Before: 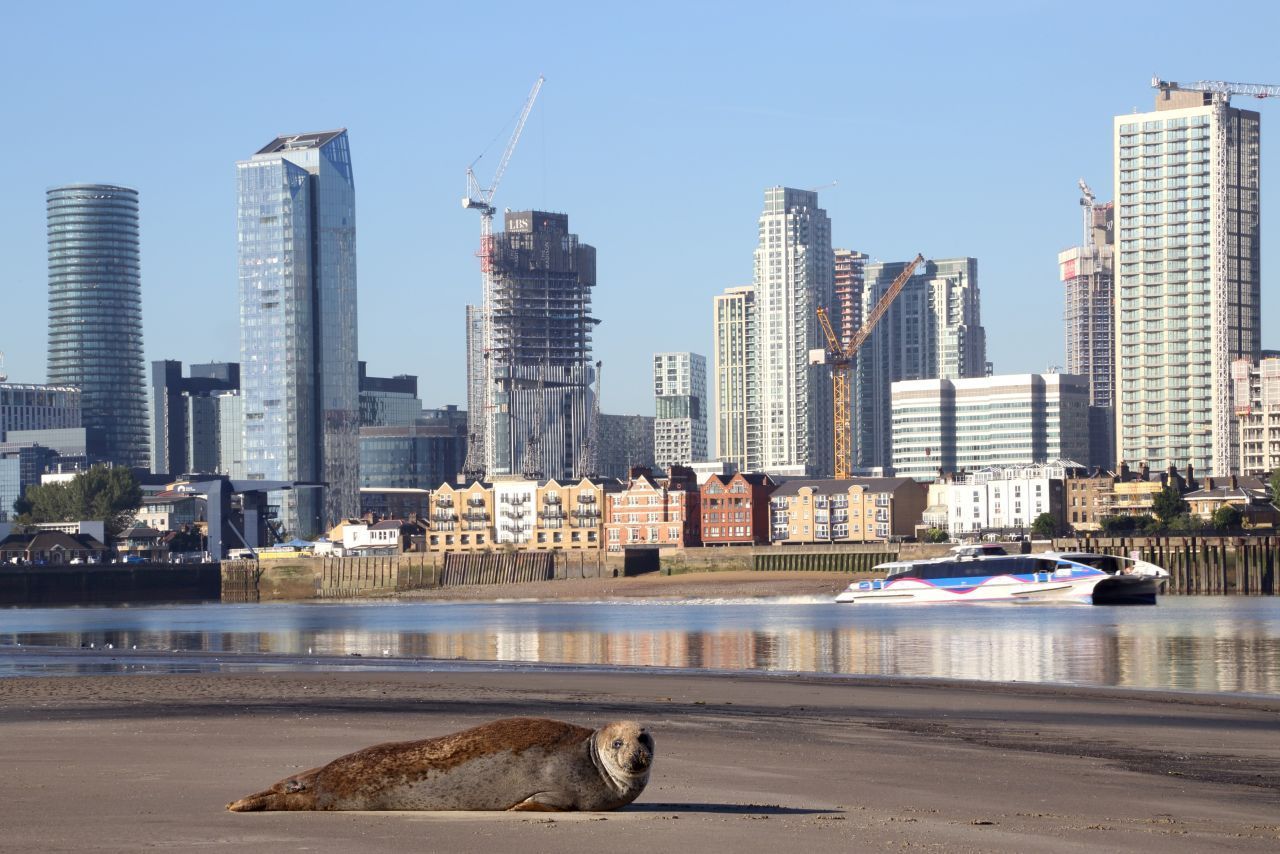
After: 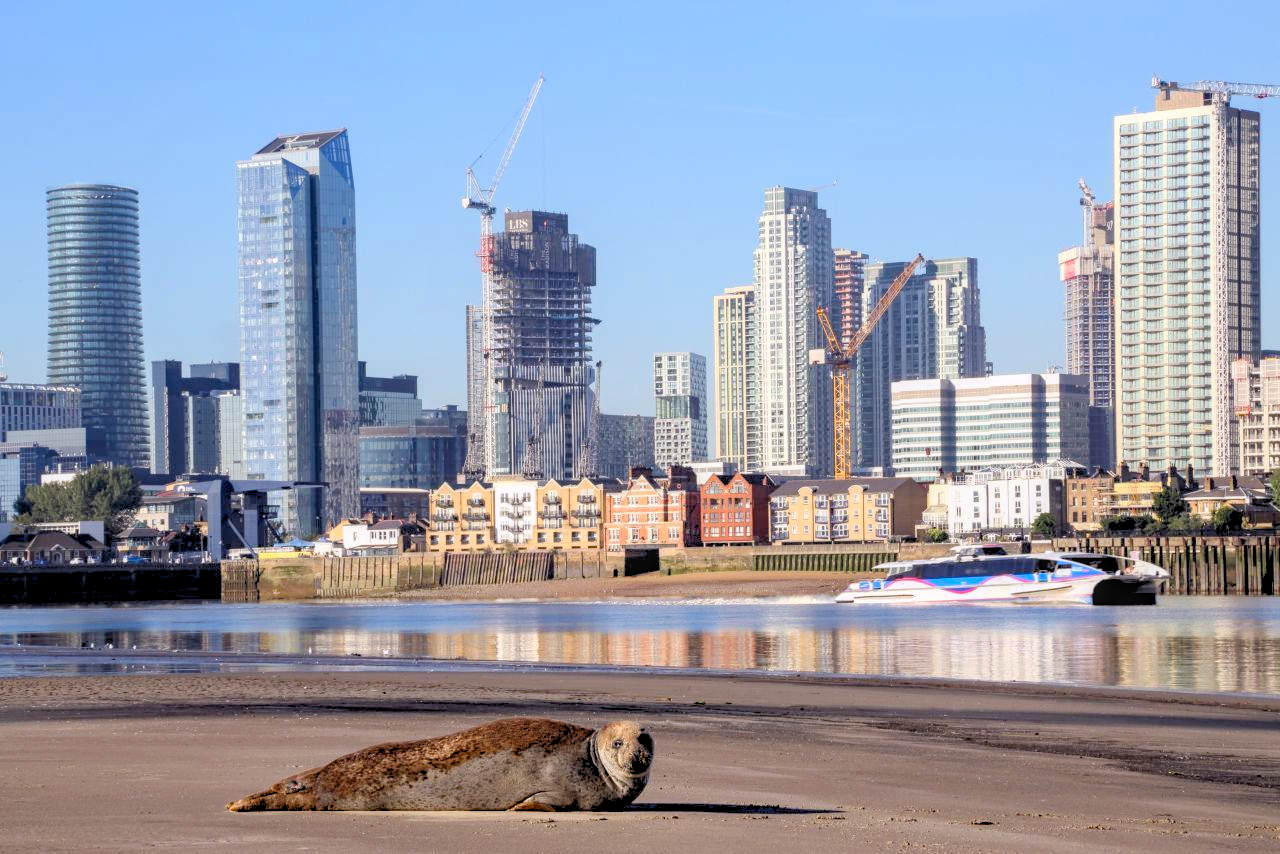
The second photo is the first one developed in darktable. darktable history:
white balance: red 1.009, blue 1.027
contrast brightness saturation: contrast 0.07, brightness 0.08, saturation 0.18
haze removal: compatibility mode true, adaptive false
local contrast: detail 130%
rgb levels: preserve colors sum RGB, levels [[0.038, 0.433, 0.934], [0, 0.5, 1], [0, 0.5, 1]]
